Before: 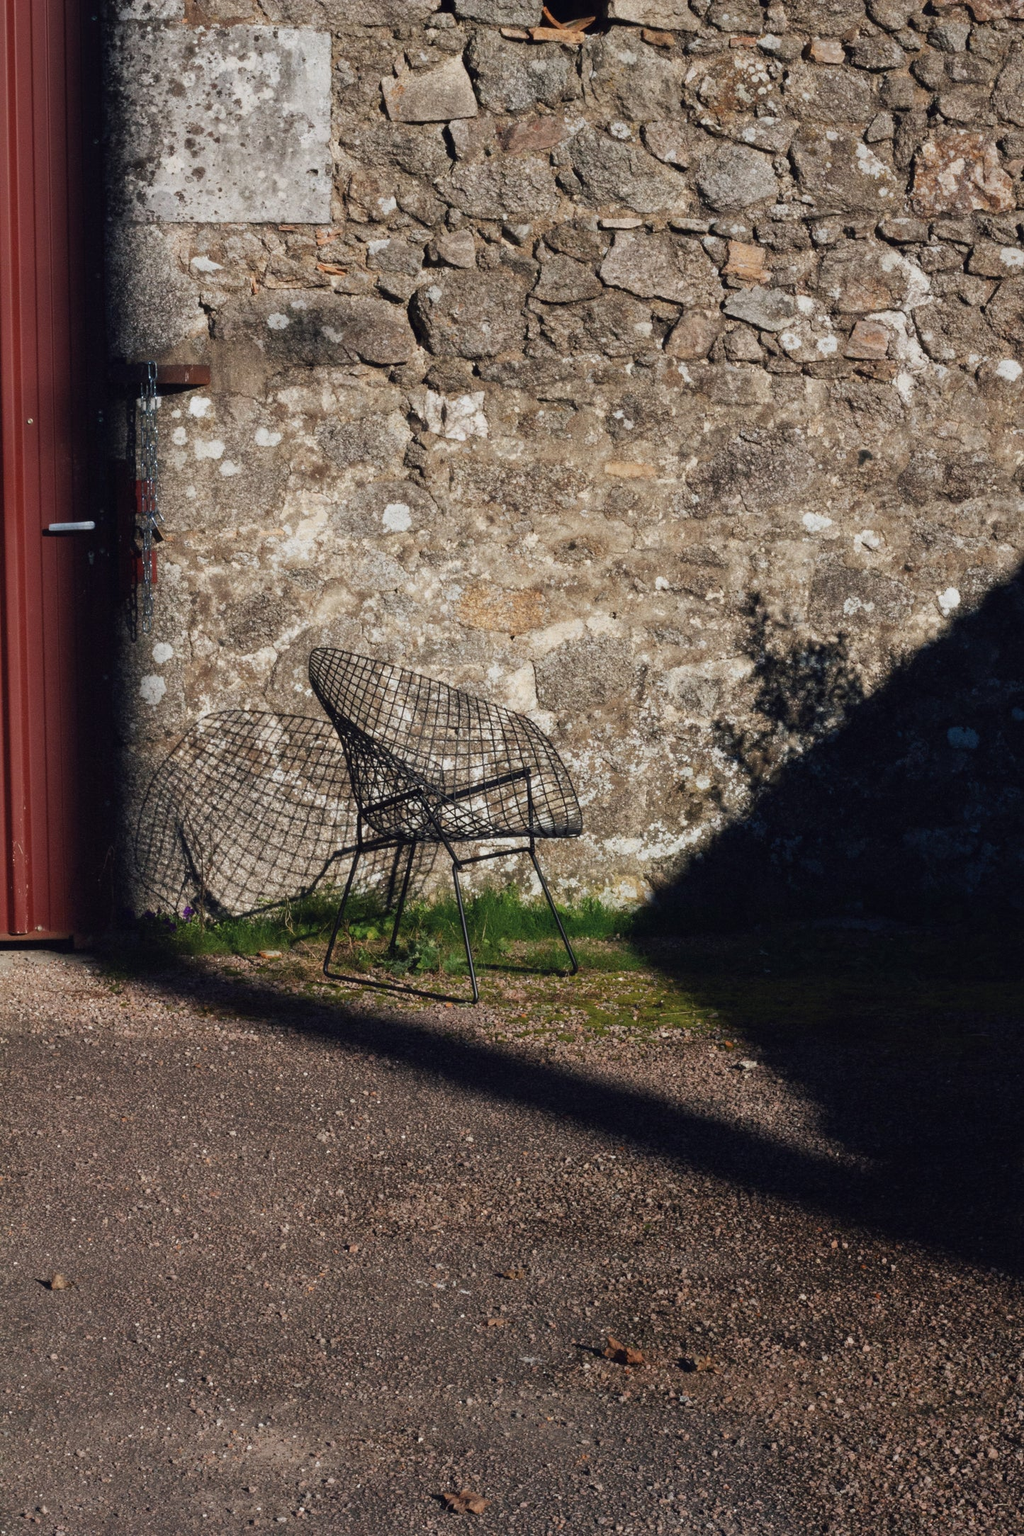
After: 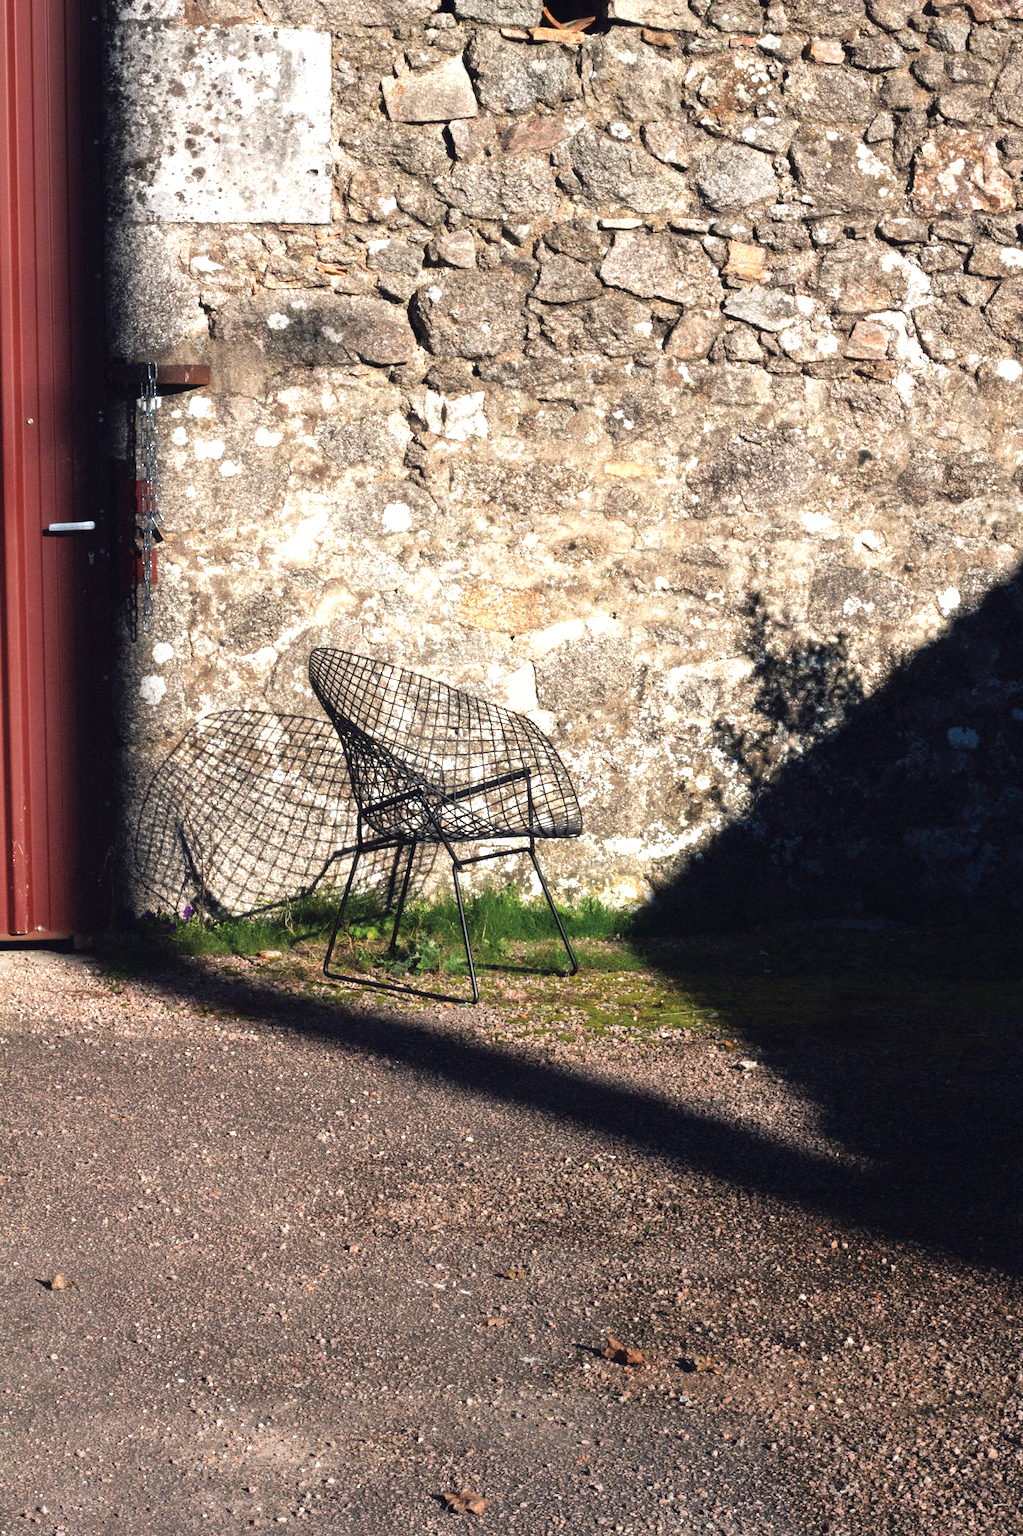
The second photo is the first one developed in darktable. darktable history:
tone equalizer: -8 EV -0.454 EV, -7 EV -0.424 EV, -6 EV -0.356 EV, -5 EV -0.217 EV, -3 EV 0.23 EV, -2 EV 0.307 EV, -1 EV 0.414 EV, +0 EV 0.387 EV, mask exposure compensation -0.511 EV
exposure: exposure 0.761 EV, compensate highlight preservation false
